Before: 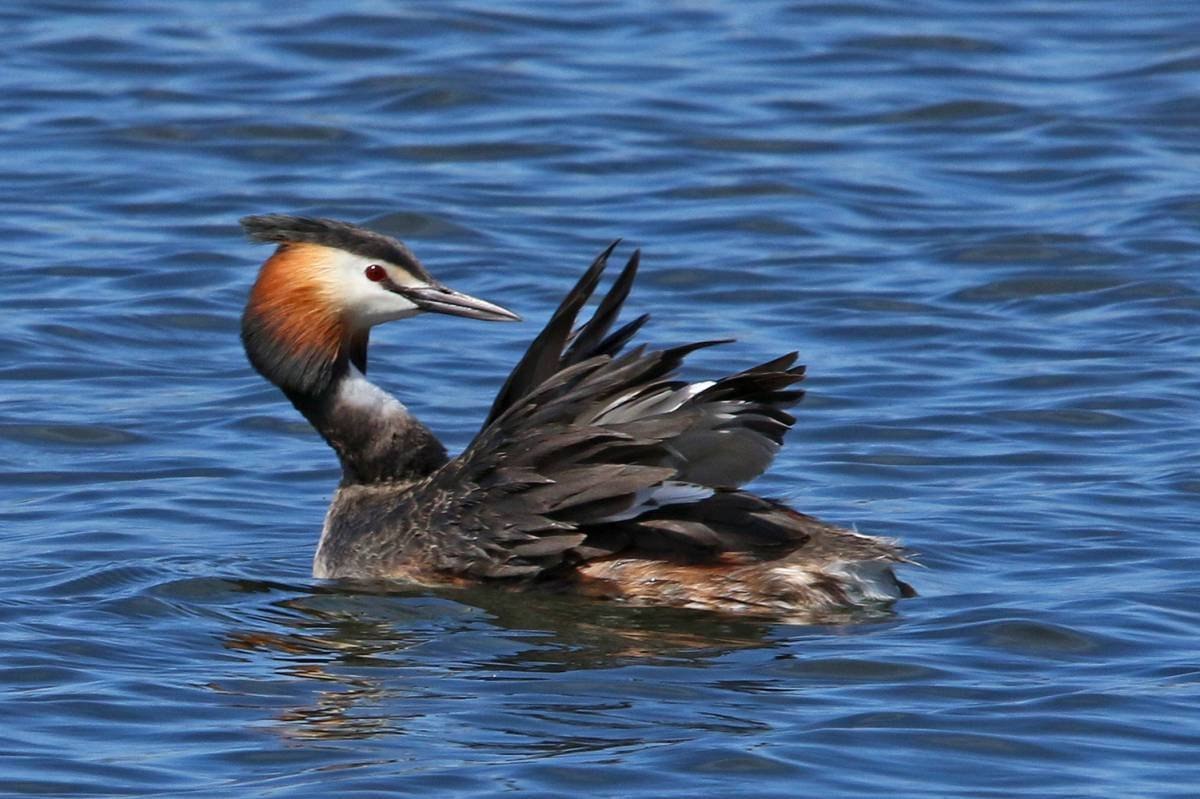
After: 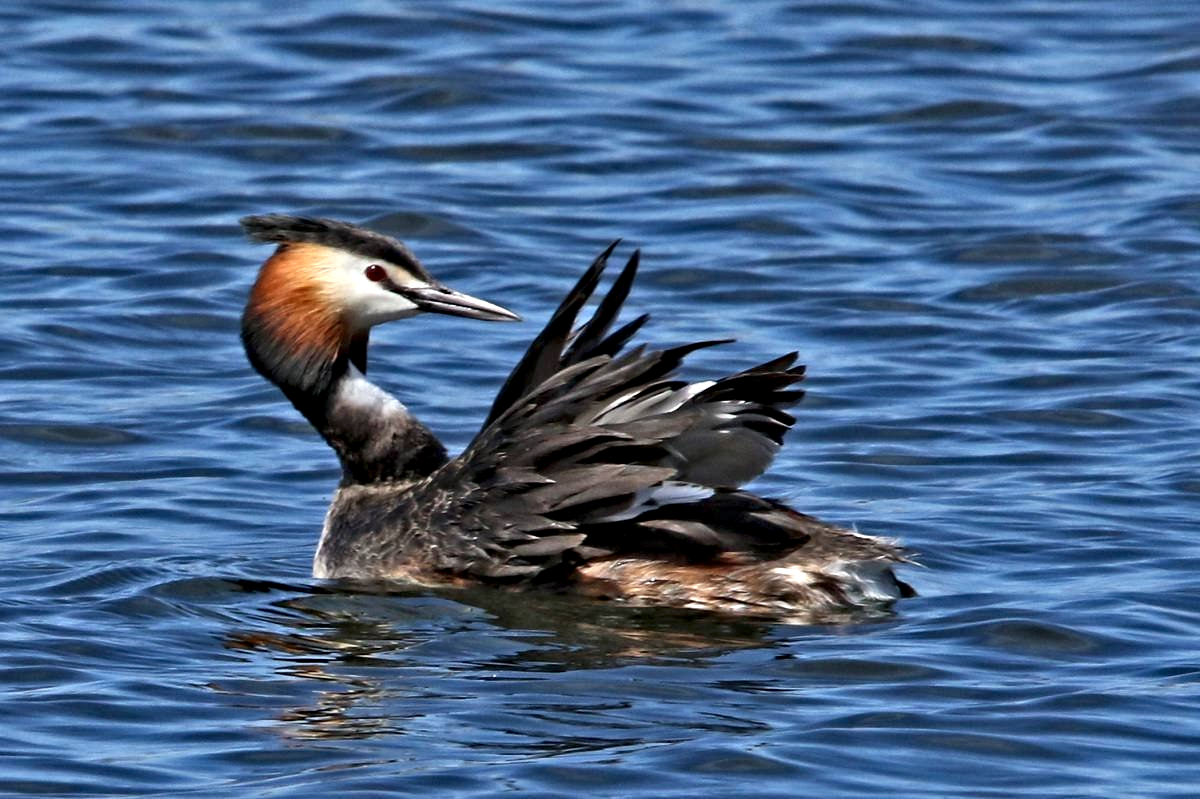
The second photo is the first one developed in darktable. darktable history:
contrast equalizer: y [[0.511, 0.558, 0.631, 0.632, 0.559, 0.512], [0.5 ×6], [0.507, 0.559, 0.627, 0.644, 0.647, 0.647], [0 ×6], [0 ×6]]
